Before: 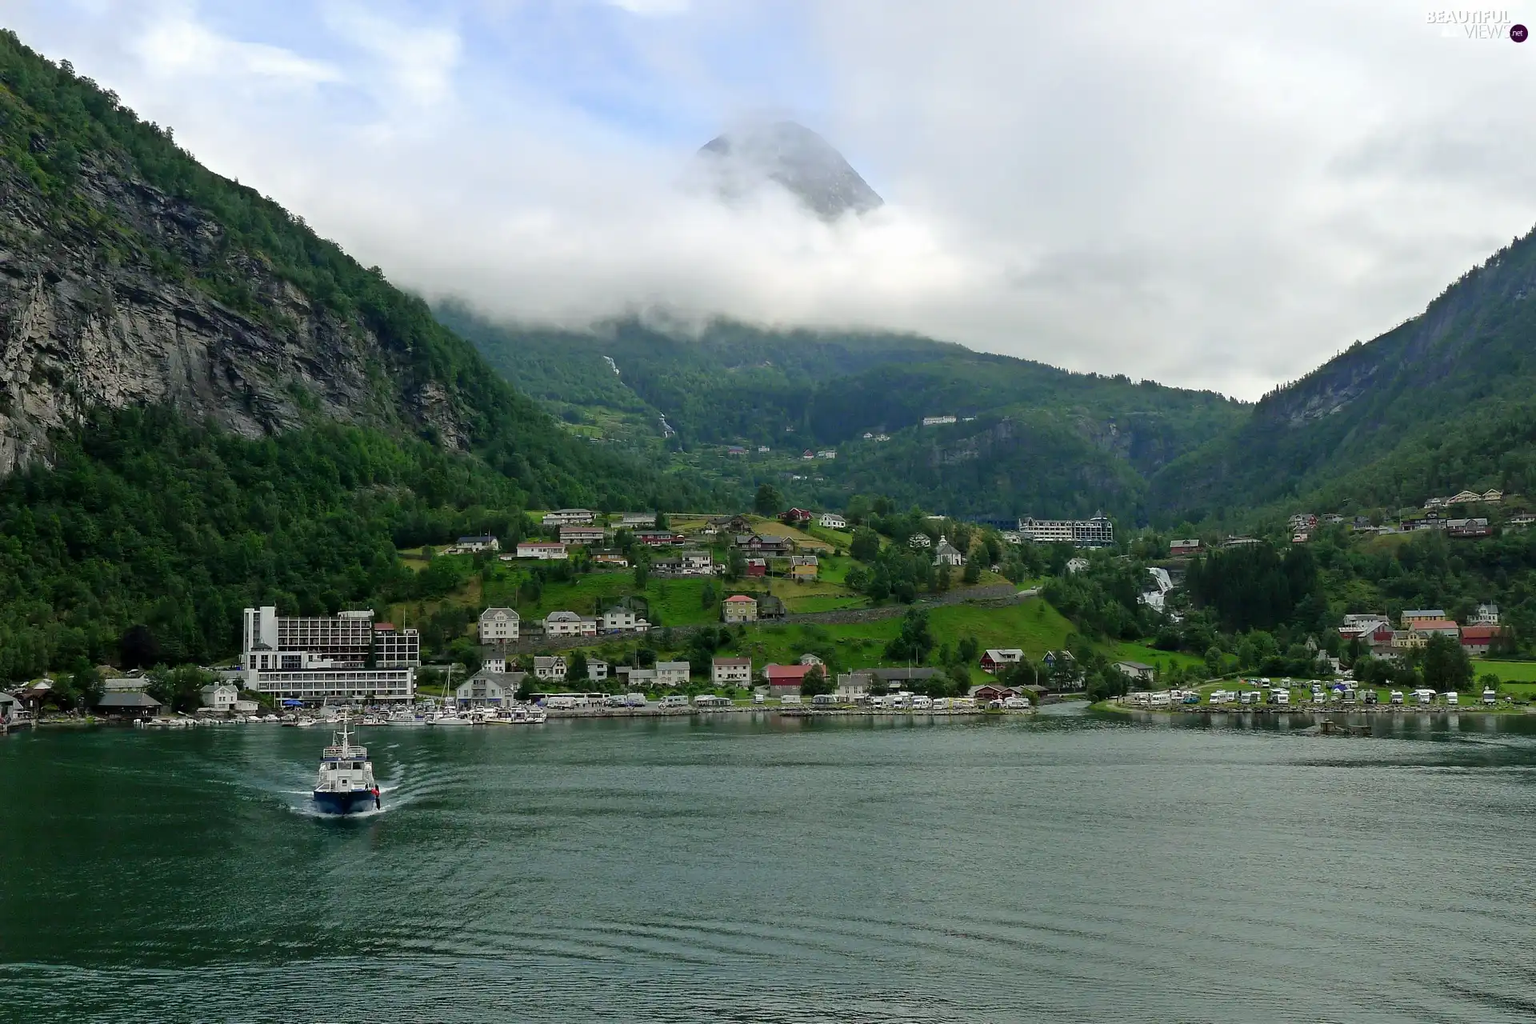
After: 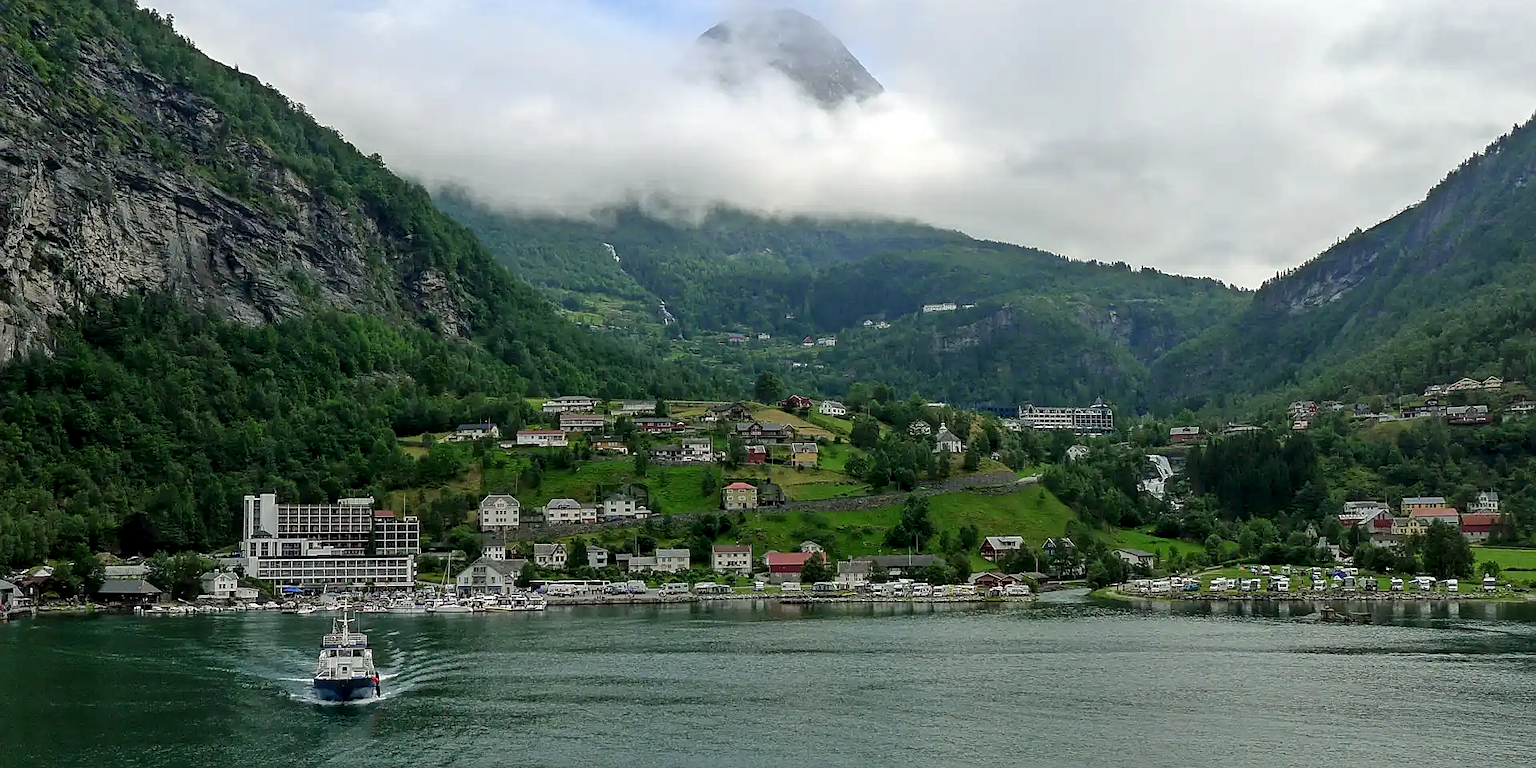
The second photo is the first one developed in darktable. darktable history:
sharpen: on, module defaults
local contrast: highlights 28%, detail 130%
crop: top 11.033%, bottom 13.874%
